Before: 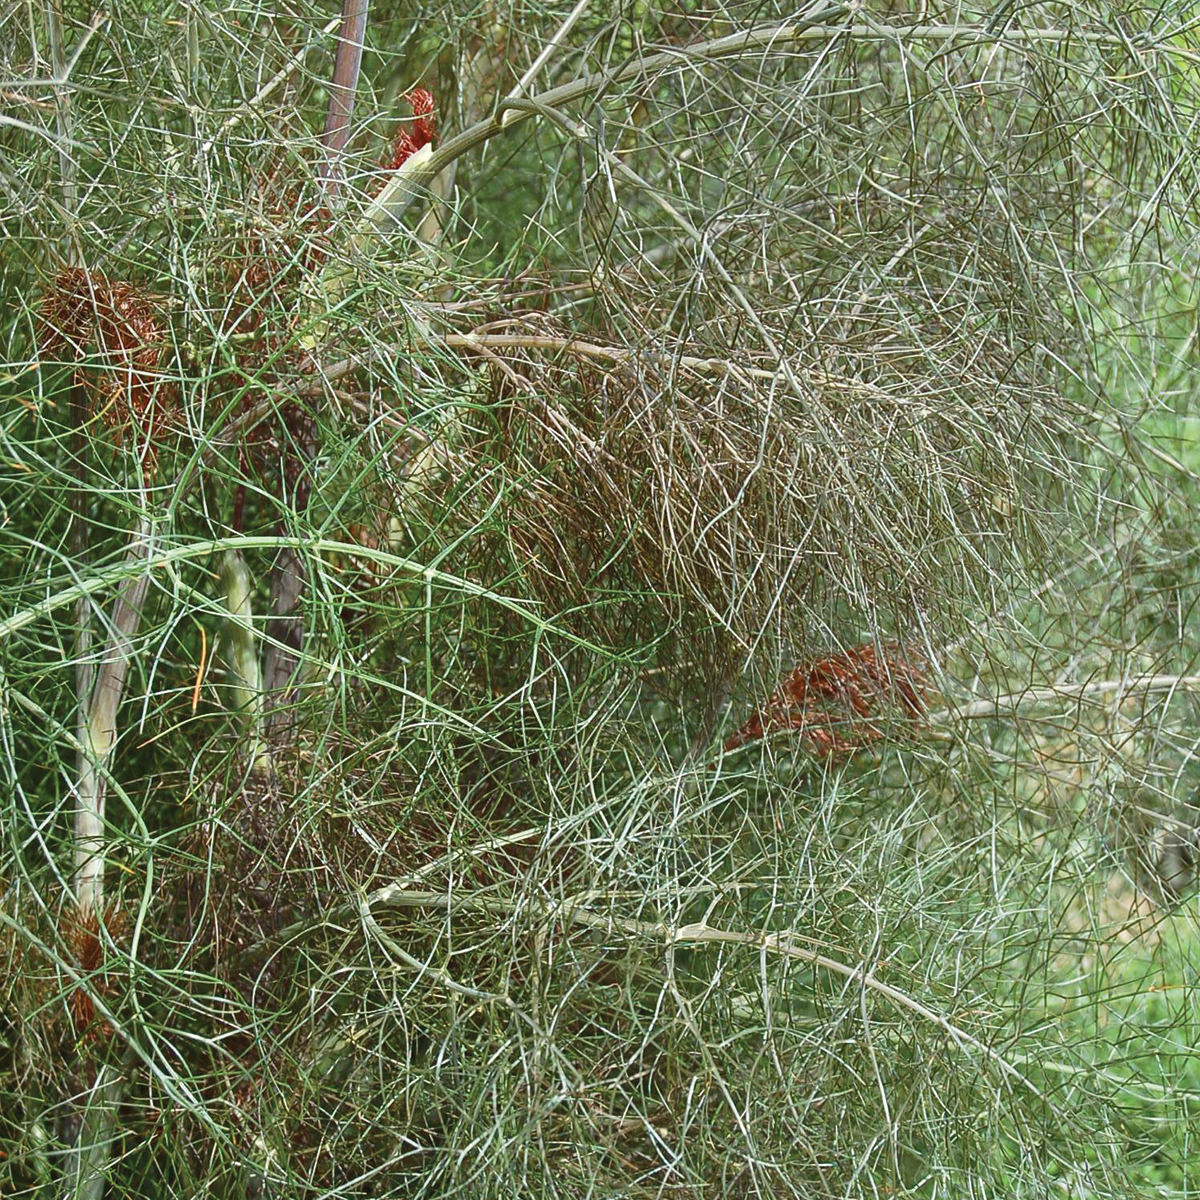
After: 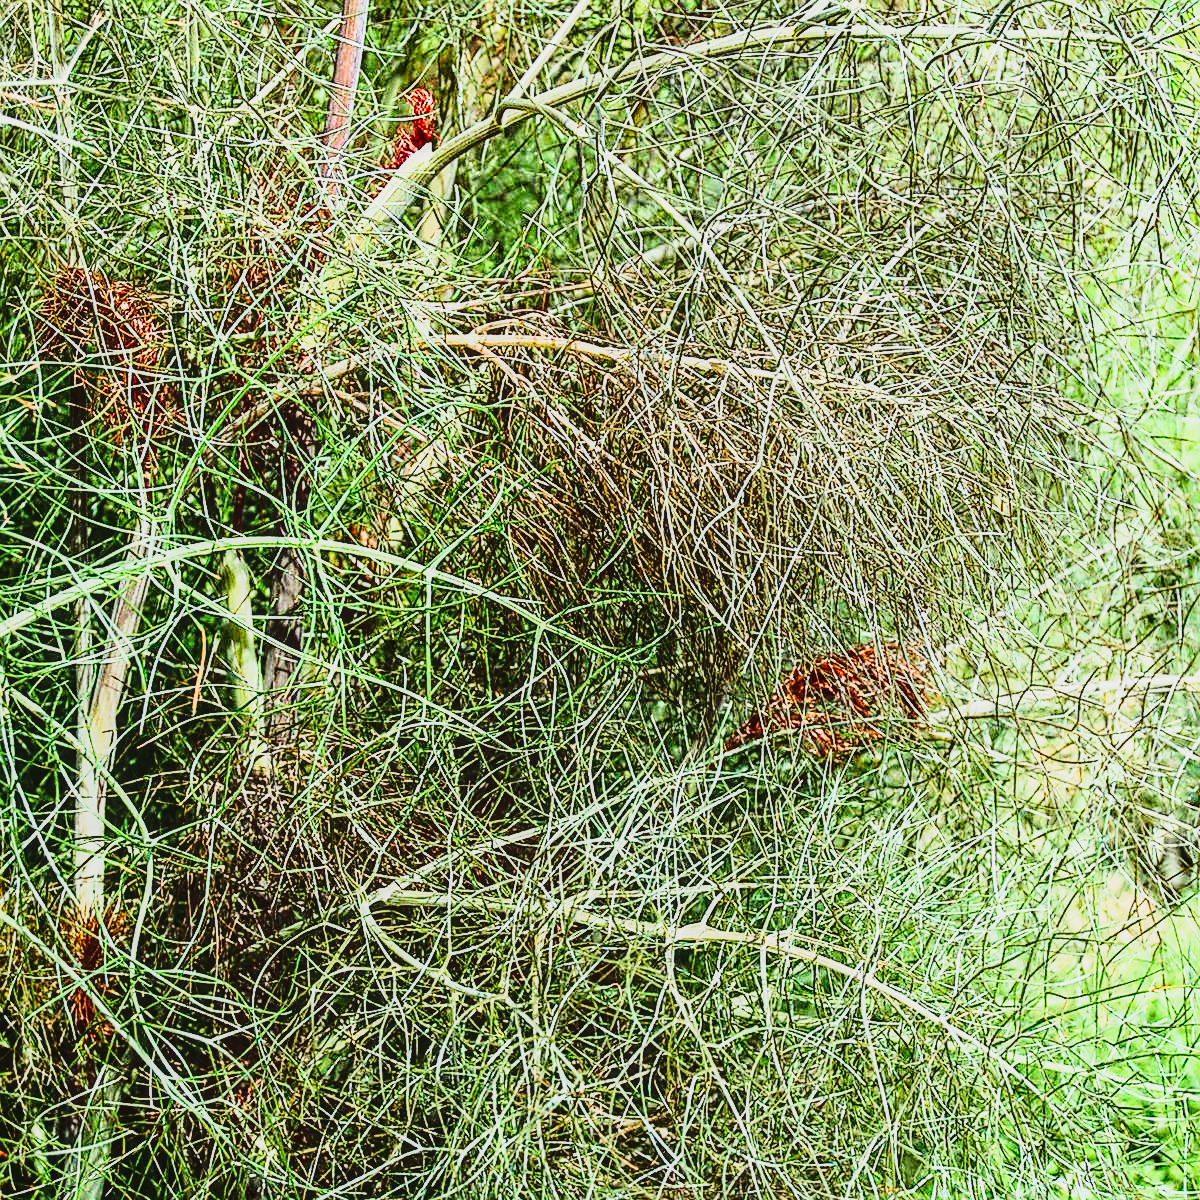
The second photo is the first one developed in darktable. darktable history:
exposure: exposure 0.2 EV, compensate highlight preservation false
tone curve: curves: ch0 [(0, 0.026) (0.155, 0.133) (0.272, 0.34) (0.434, 0.625) (0.676, 0.871) (0.994, 0.955)], color space Lab, linked channels, preserve colors none
sharpen: on, module defaults
sigmoid: contrast 2, skew -0.2, preserve hue 0%, red attenuation 0.1, red rotation 0.035, green attenuation 0.1, green rotation -0.017, blue attenuation 0.15, blue rotation -0.052, base primaries Rec2020
local contrast: on, module defaults
